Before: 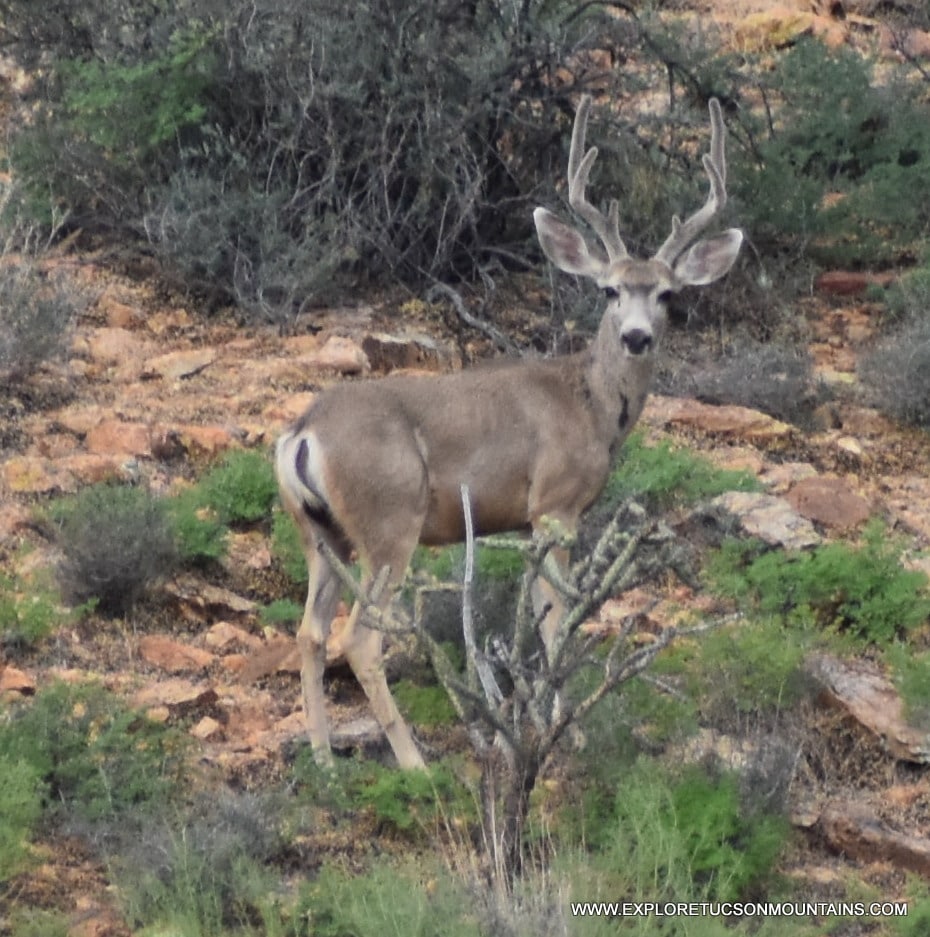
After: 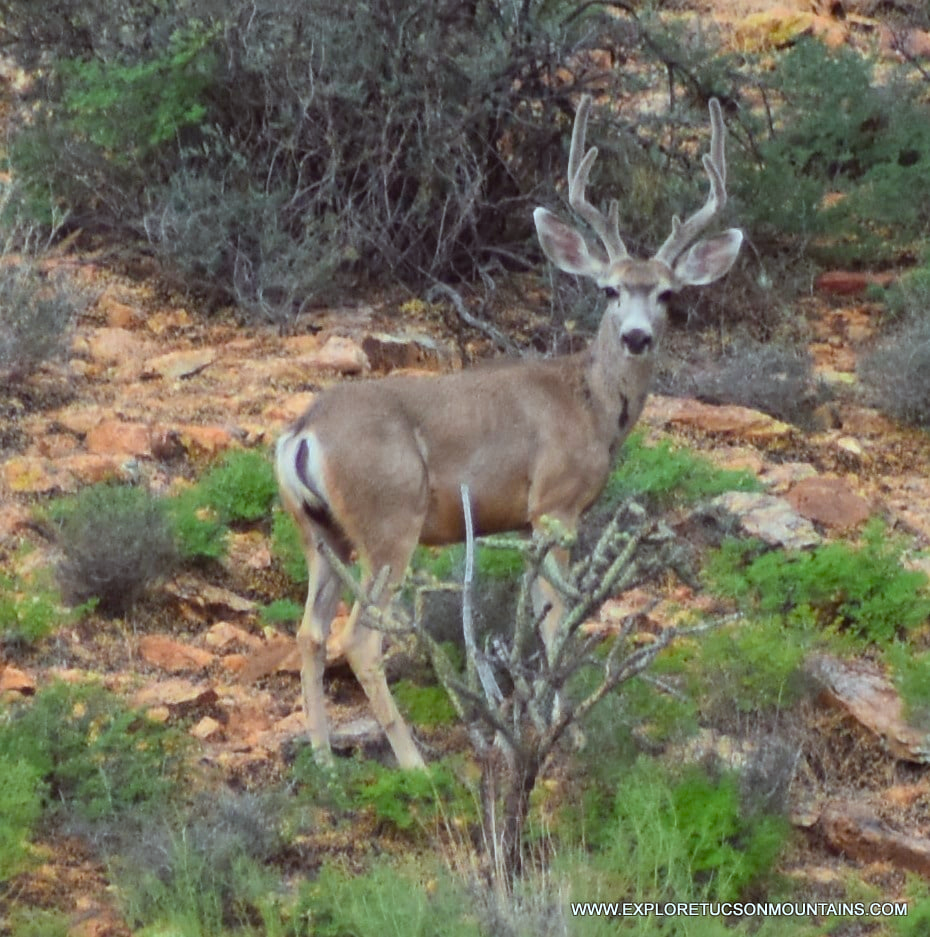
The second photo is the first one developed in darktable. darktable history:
velvia: strength 32%, mid-tones bias 0.2
bloom: size 40%
color correction: highlights a* -4.98, highlights b* -3.76, shadows a* 3.83, shadows b* 4.08
white balance: red 0.982, blue 1.018
